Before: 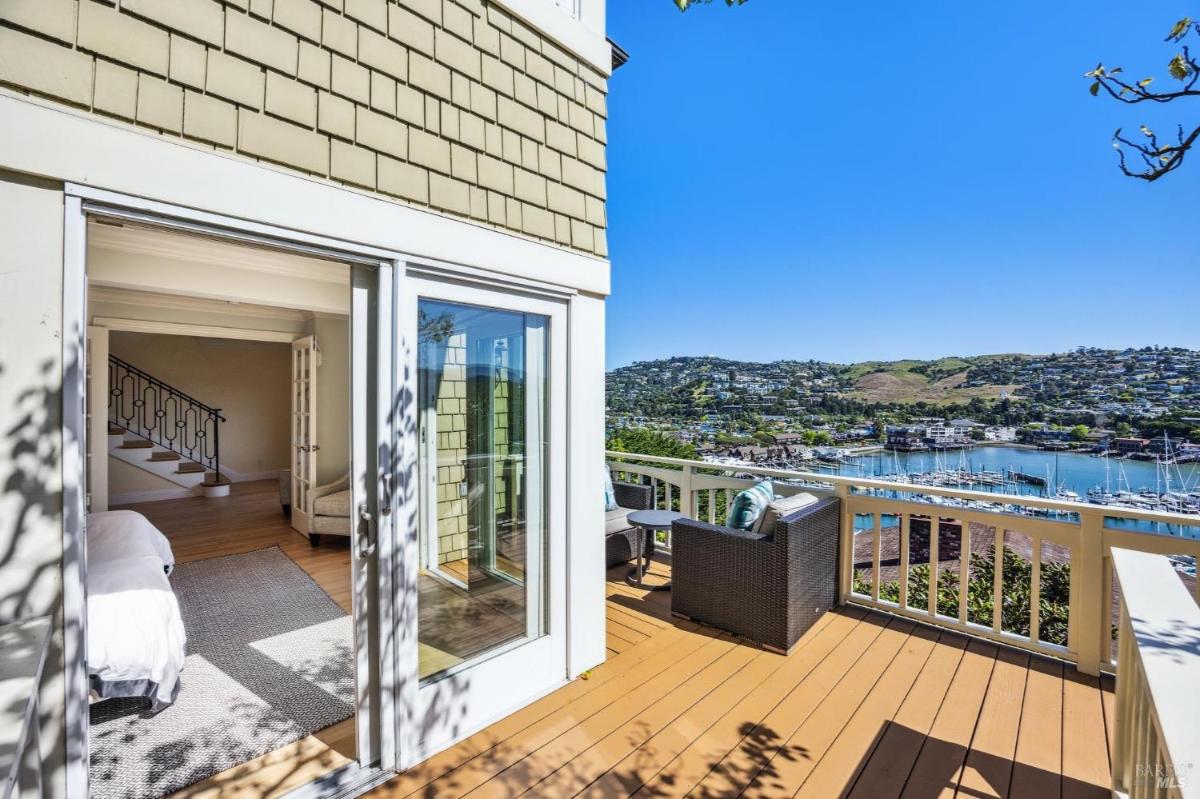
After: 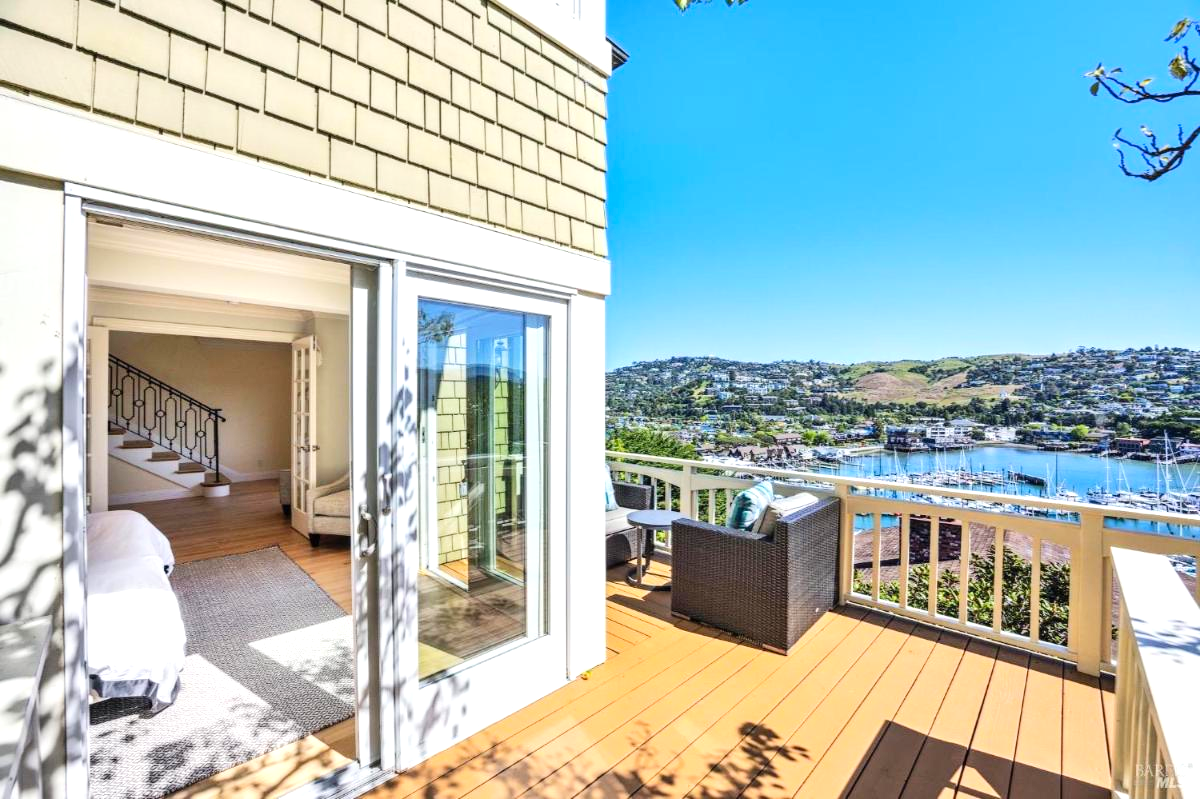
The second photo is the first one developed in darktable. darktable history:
tone curve: curves: ch0 [(0, 0) (0.55, 0.716) (0.841, 0.969)], color space Lab, linked channels
